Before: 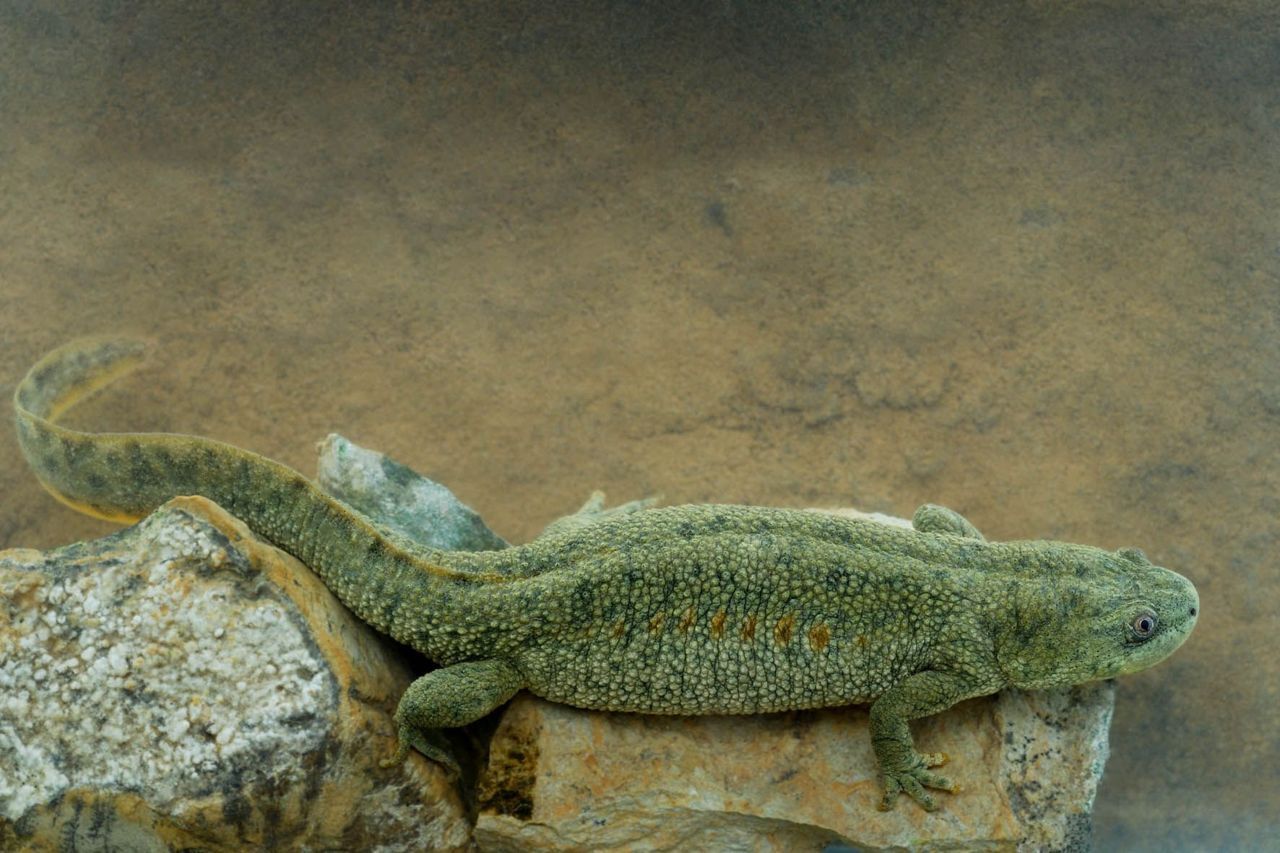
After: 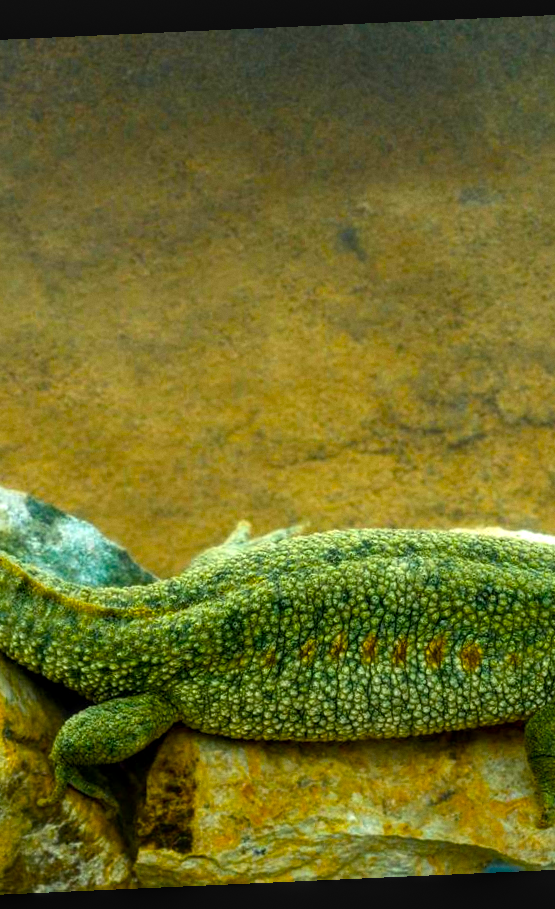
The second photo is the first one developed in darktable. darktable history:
grain: coarseness 14.57 ISO, strength 8.8%
local contrast: highlights 60%, shadows 60%, detail 160%
color balance rgb: linear chroma grading › global chroma 9%, perceptual saturation grading › global saturation 36%, perceptual saturation grading › shadows 35%, perceptual brilliance grading › global brilliance 15%, perceptual brilliance grading › shadows -35%, global vibrance 15%
contrast brightness saturation: contrast -0.19, saturation 0.19
tone equalizer: on, module defaults
exposure: black level correction -0.001, exposure 0.08 EV, compensate highlight preservation false
rotate and perspective: rotation -2.56°, automatic cropping off
crop: left 28.583%, right 29.231%
